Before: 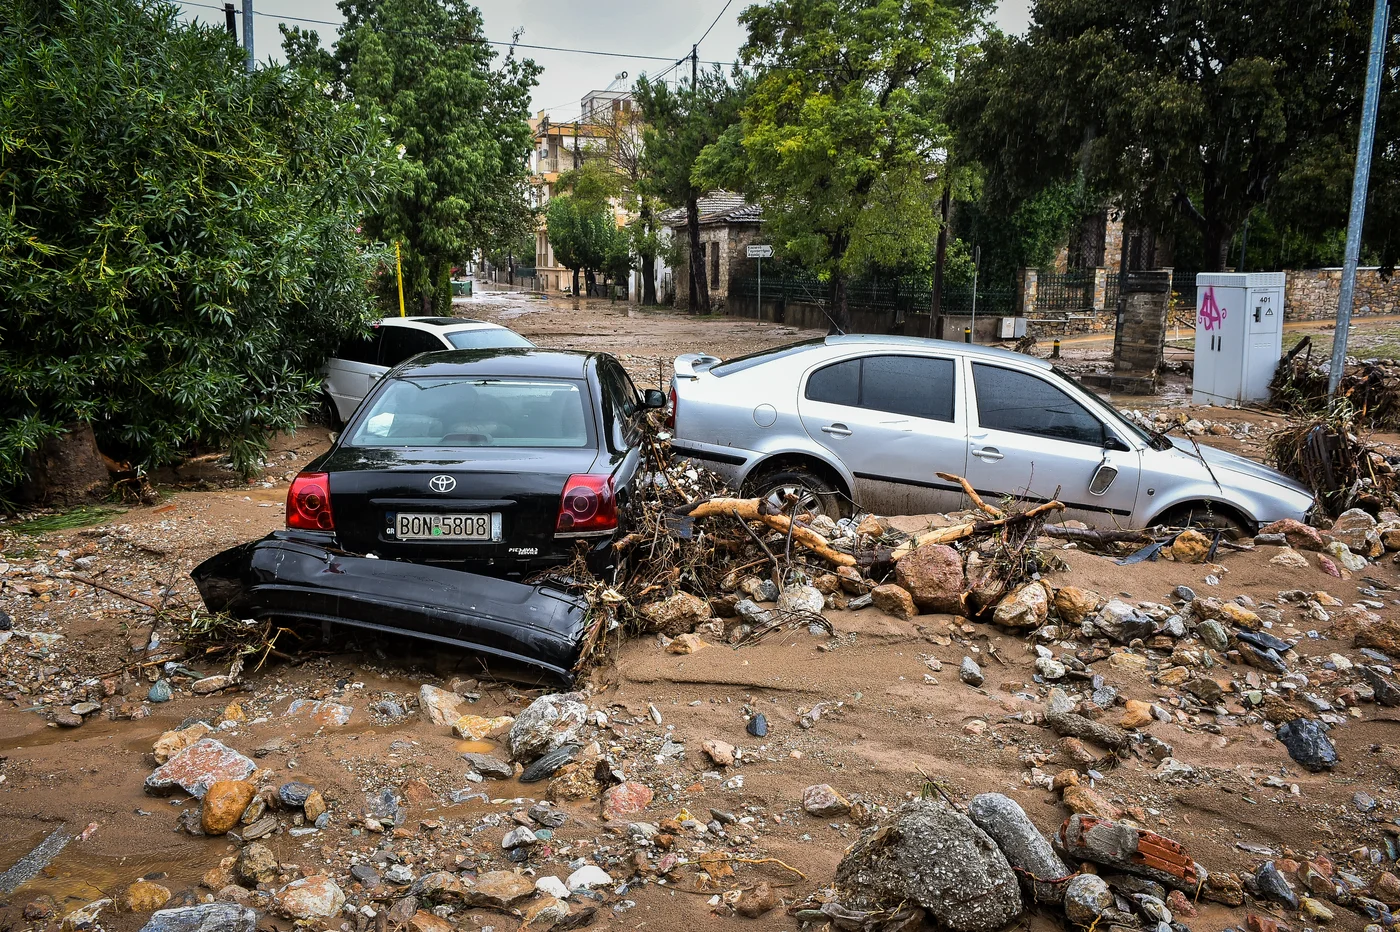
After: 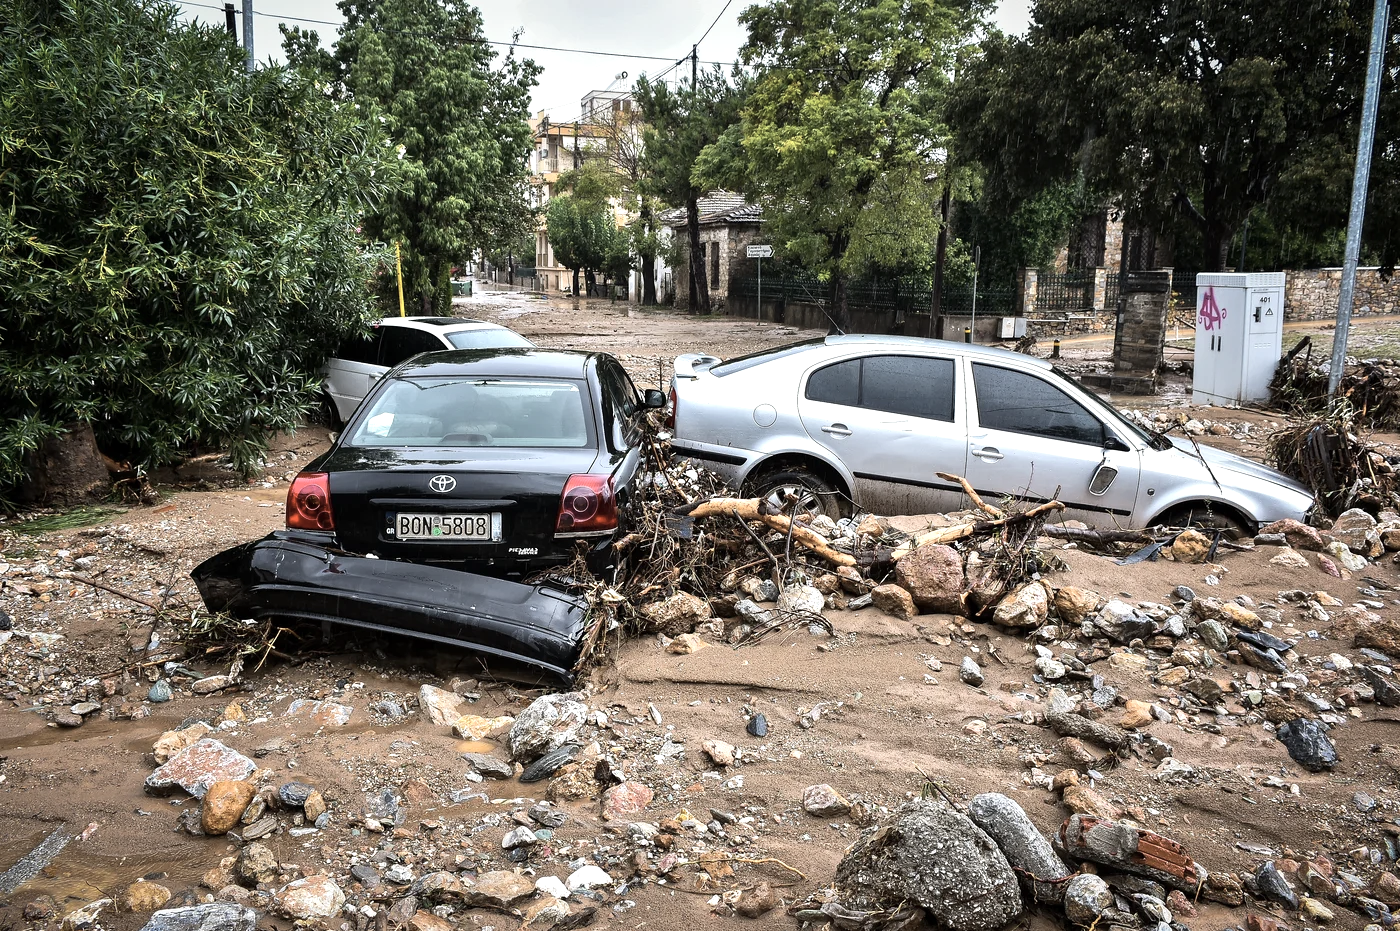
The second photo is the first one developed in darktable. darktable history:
contrast brightness saturation: contrast 0.1, saturation -0.36
crop: bottom 0.071%
exposure: exposure 0.515 EV, compensate highlight preservation false
